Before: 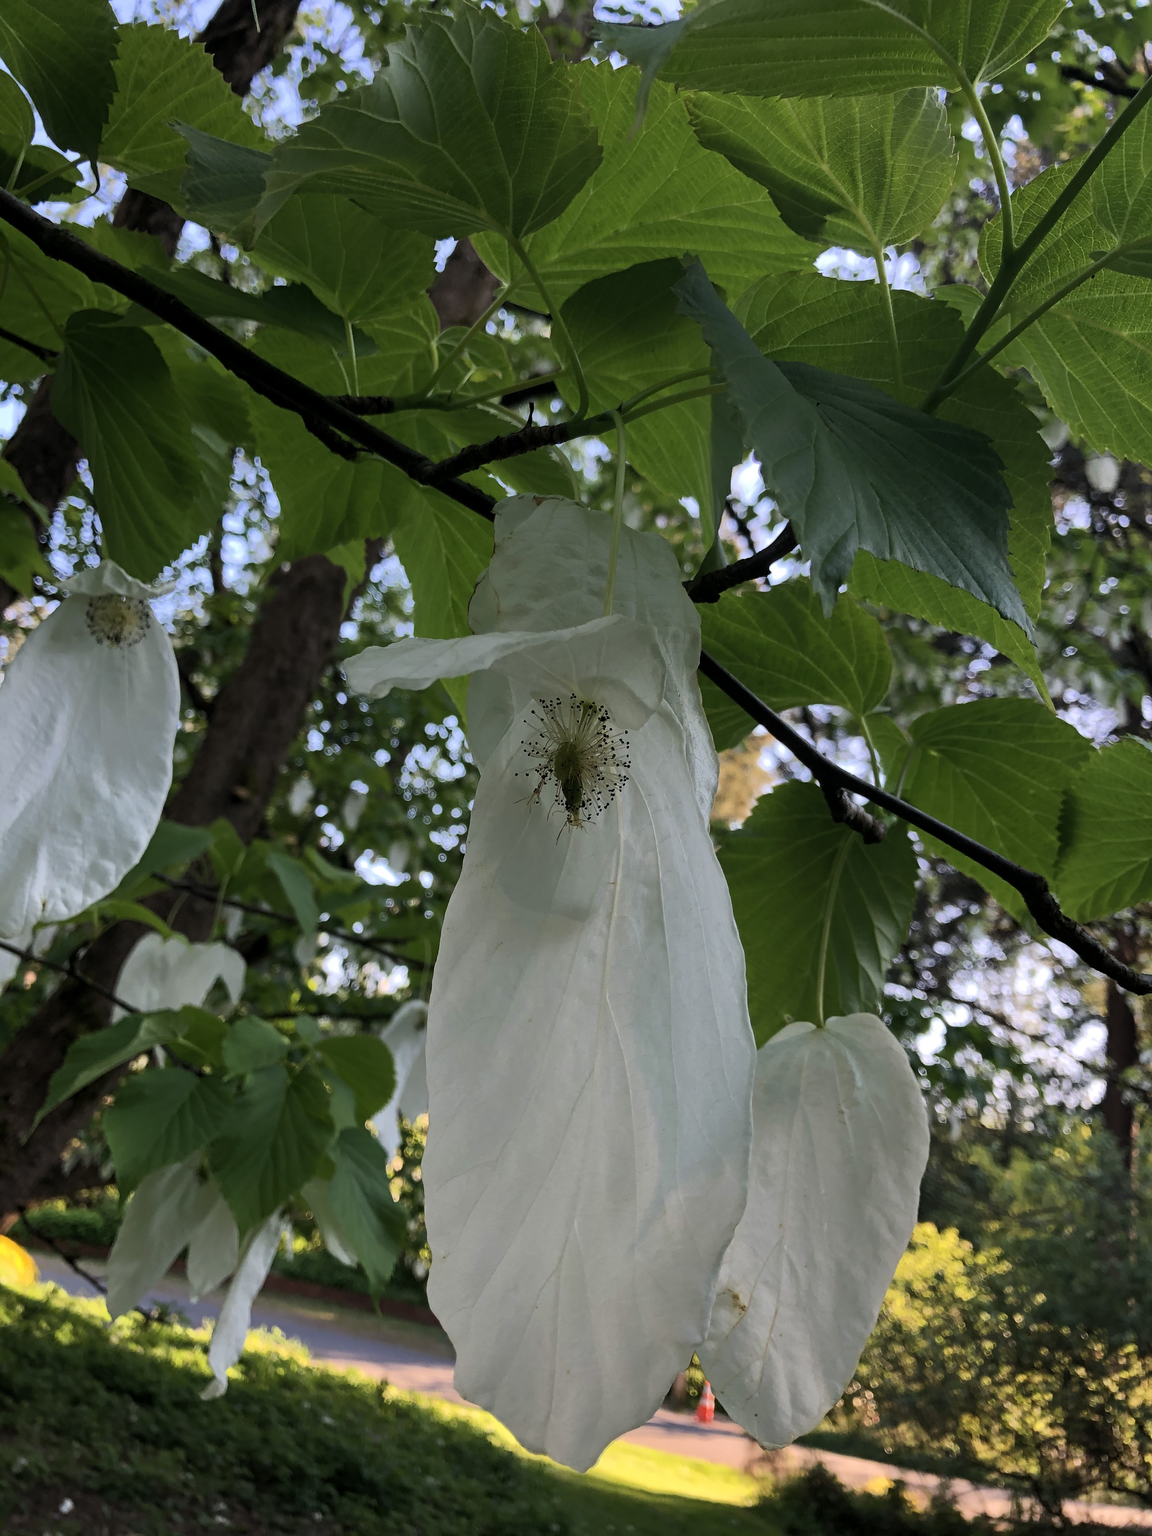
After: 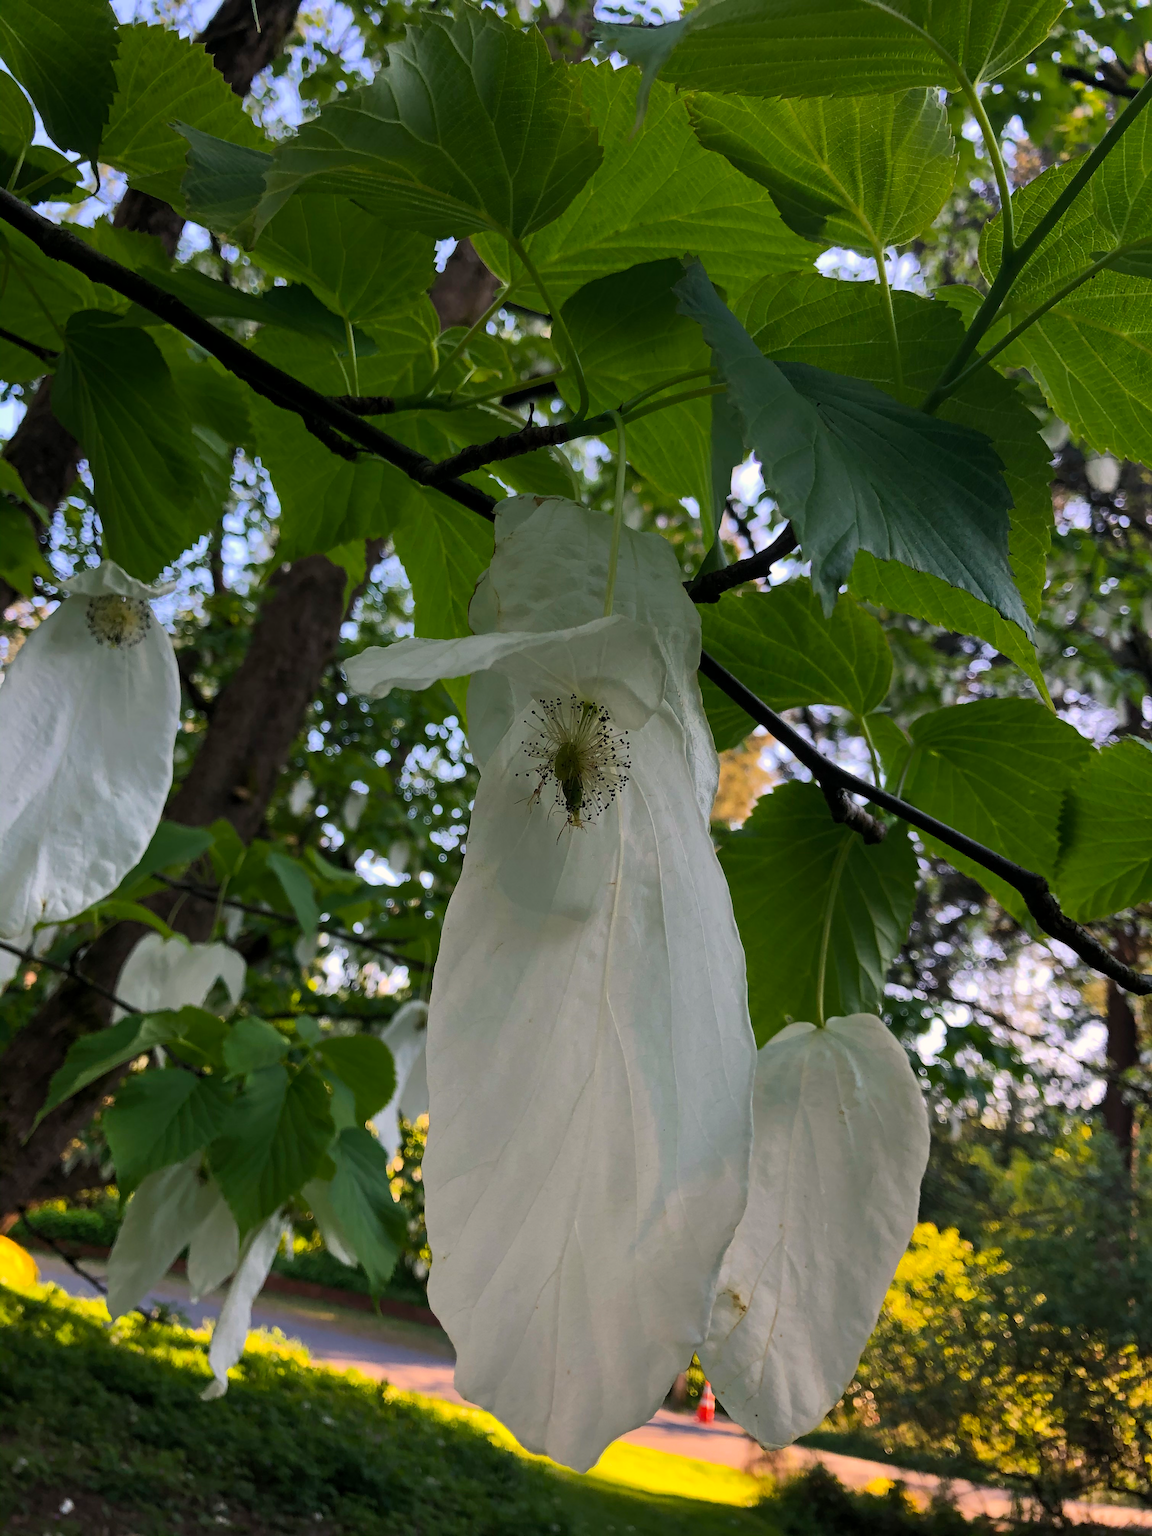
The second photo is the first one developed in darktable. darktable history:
color balance rgb: highlights gain › chroma 1.566%, highlights gain › hue 56.38°, perceptual saturation grading › global saturation 19.271%, global vibrance 9.365%
